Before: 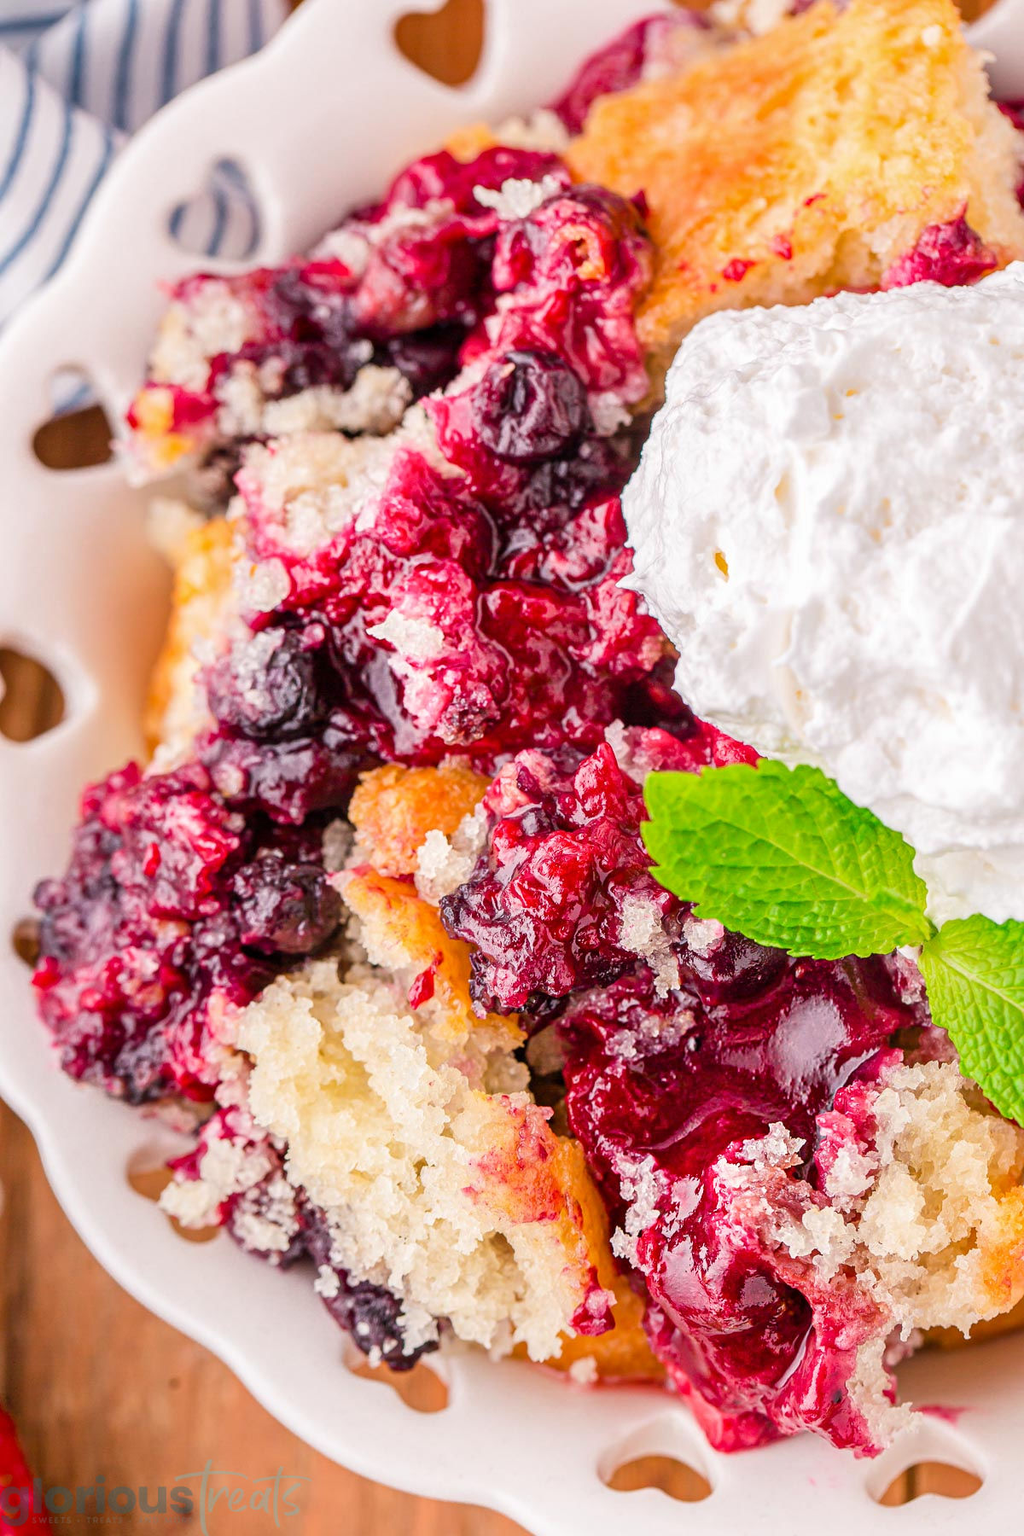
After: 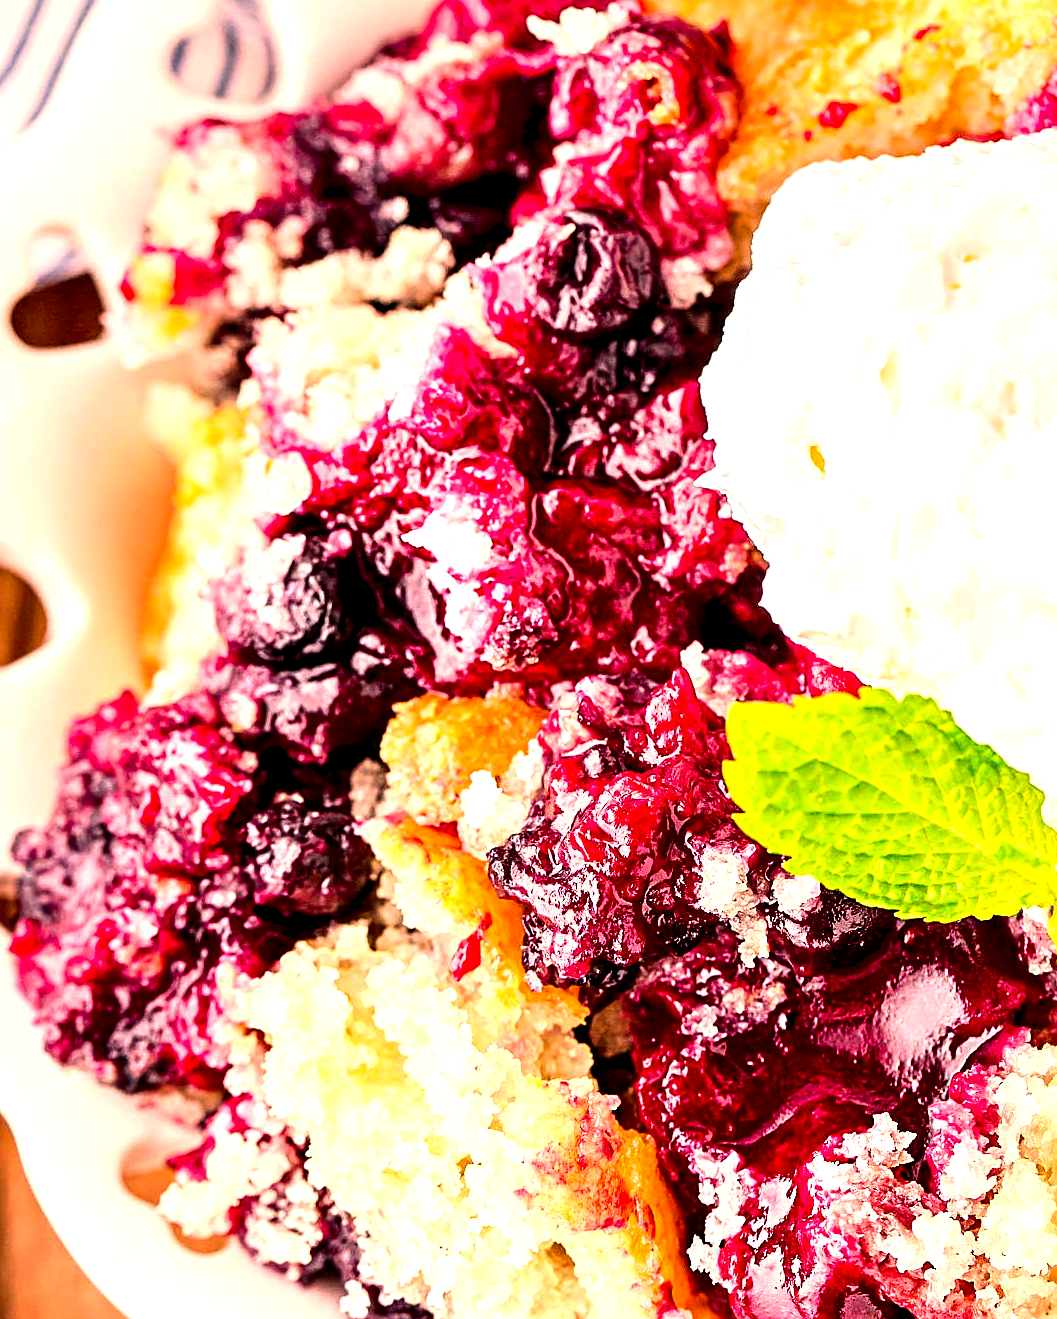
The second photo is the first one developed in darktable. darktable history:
contrast brightness saturation: contrast 0.154, brightness -0.006, saturation 0.099
crop and rotate: left 2.389%, top 11.233%, right 9.472%, bottom 15.472%
color correction: highlights a* 17.85, highlights b* 18.69
sharpen: on, module defaults
local contrast: highlights 202%, shadows 153%, detail 140%, midtone range 0.255
exposure: exposure 0.611 EV, compensate highlight preservation false
tone equalizer: on, module defaults
